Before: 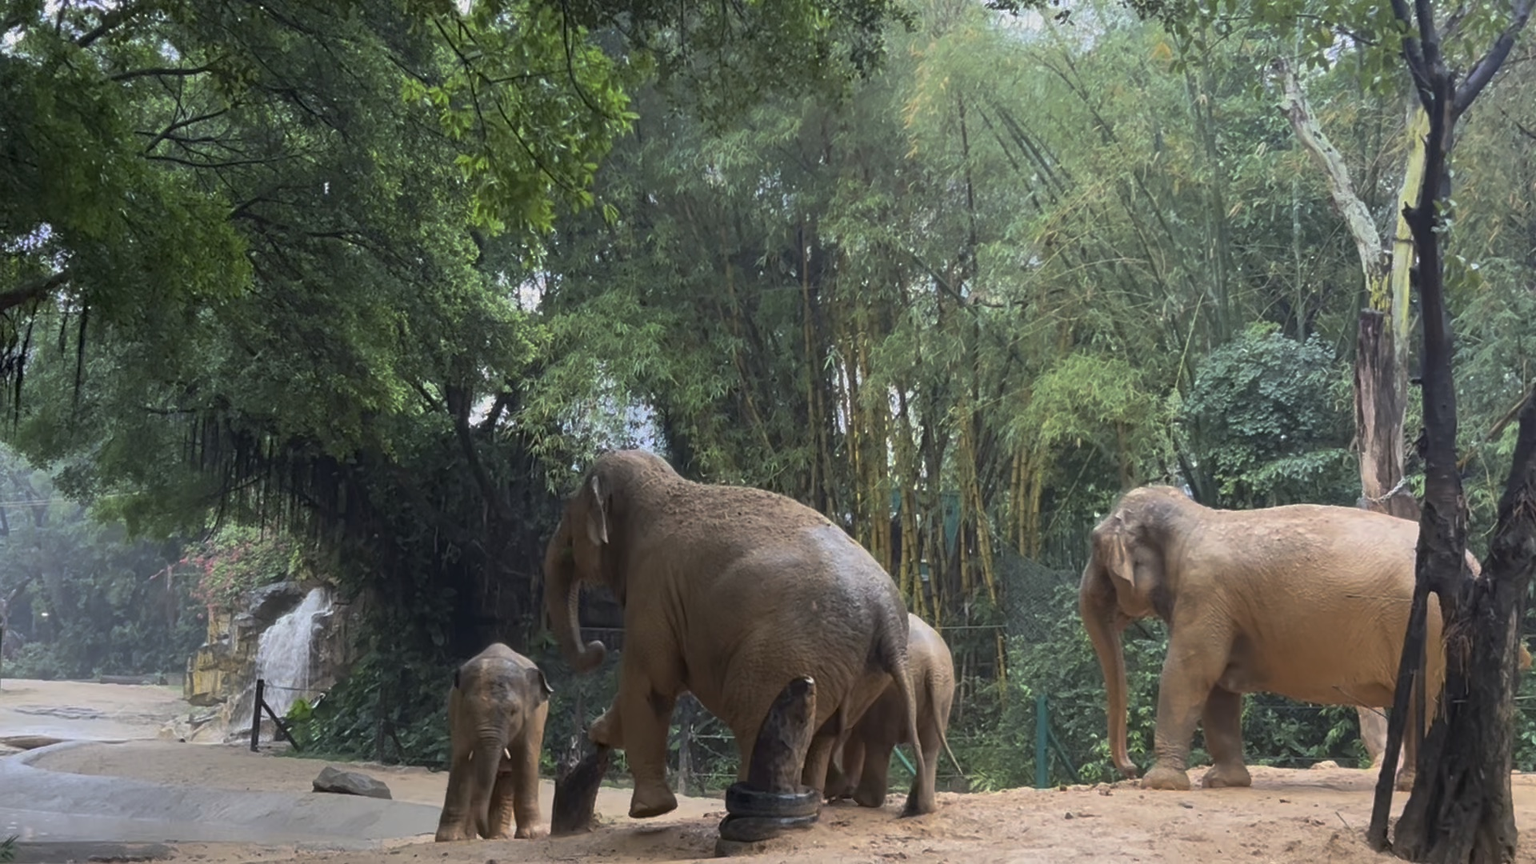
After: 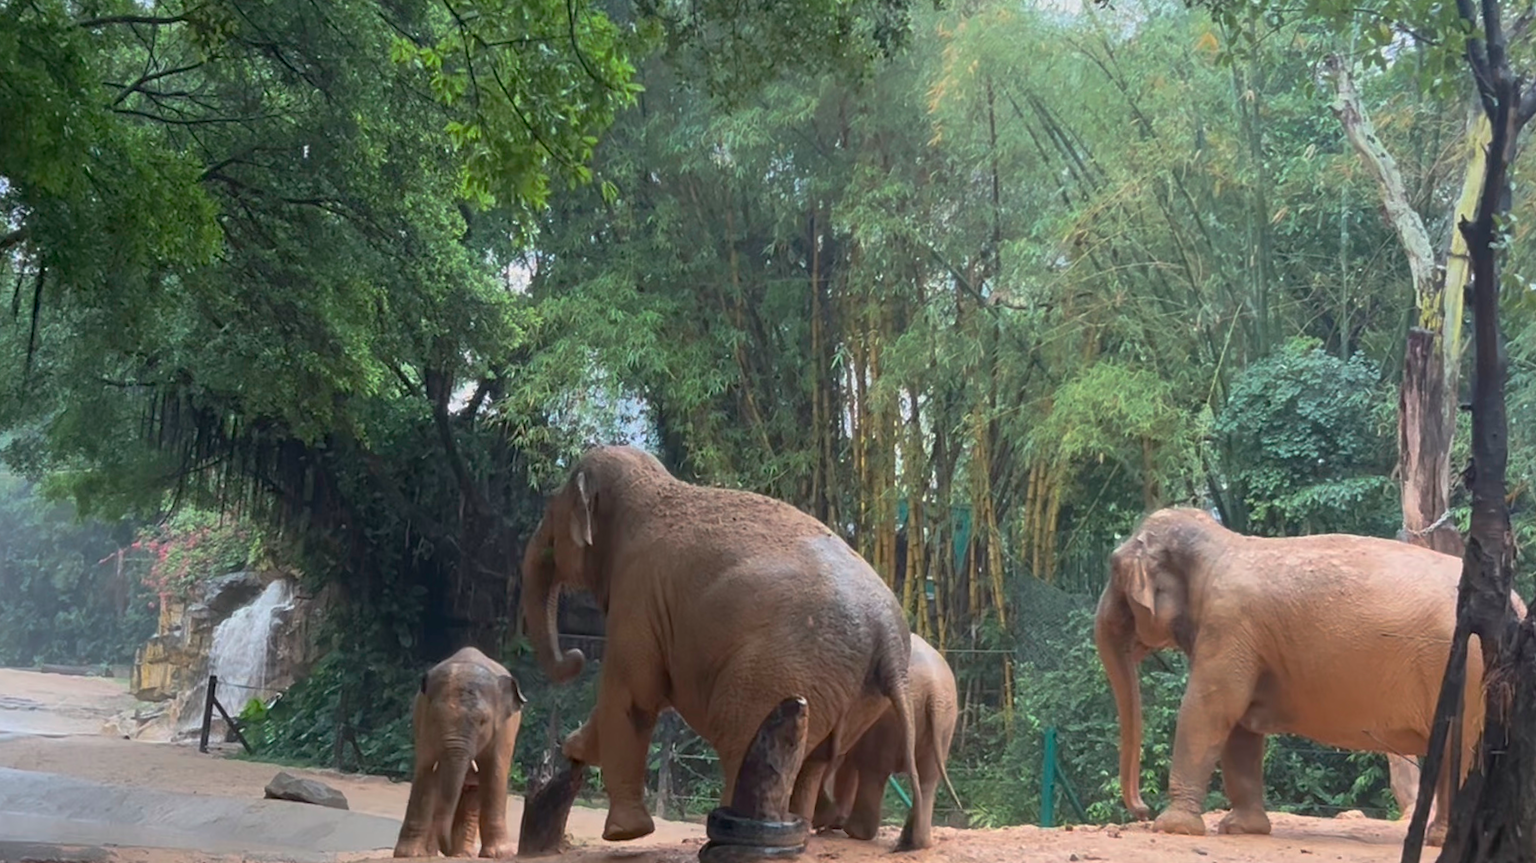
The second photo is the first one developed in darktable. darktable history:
crop and rotate: angle -2.38°
levels: levels [0, 0.499, 1]
